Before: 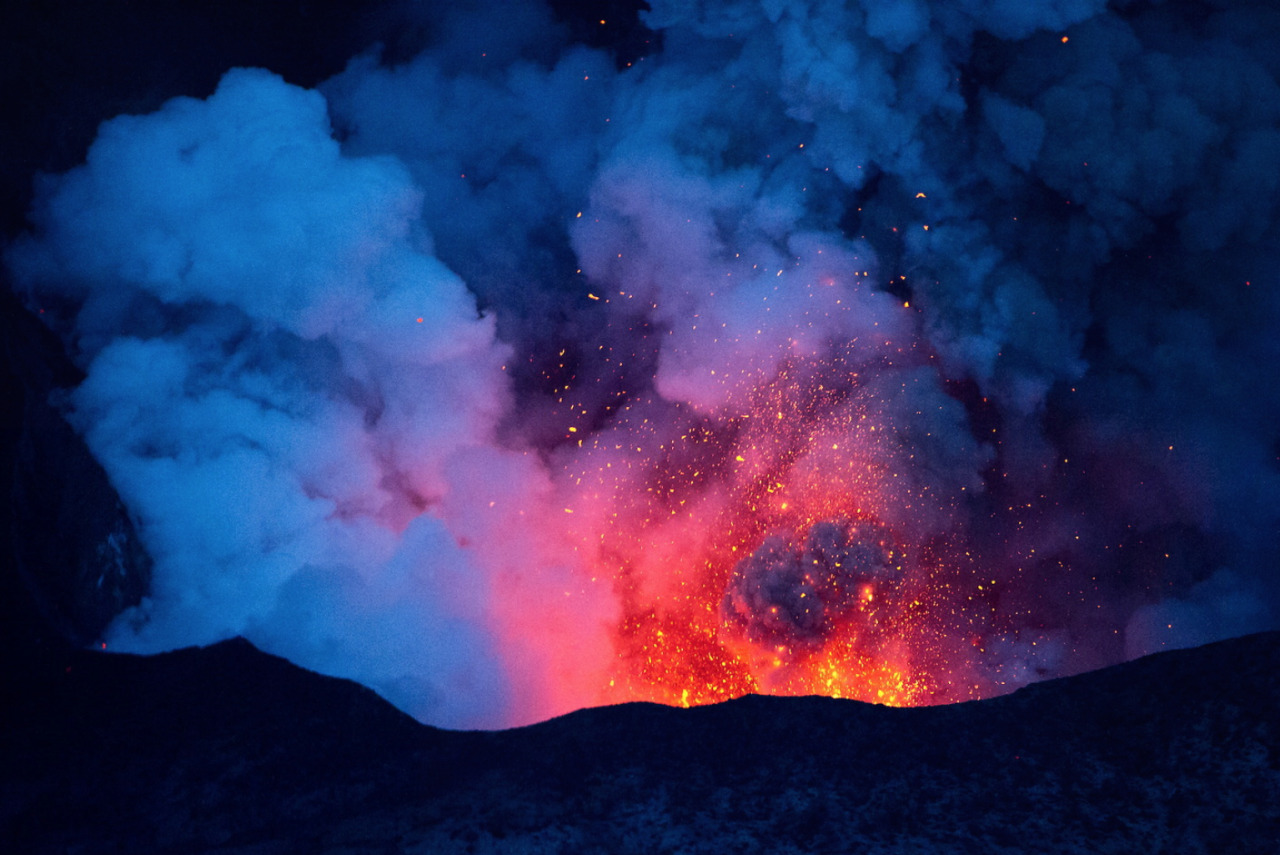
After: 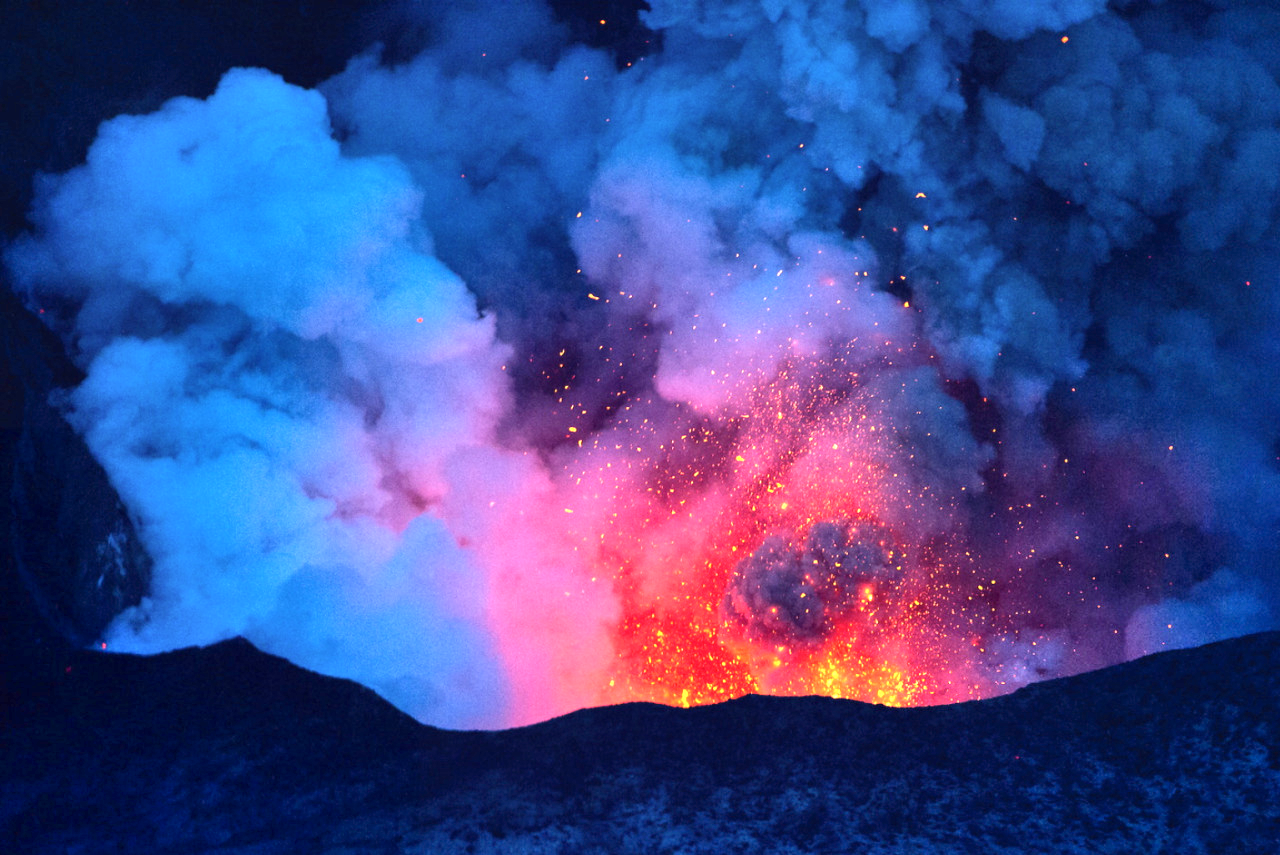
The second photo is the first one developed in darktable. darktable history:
exposure: black level correction 0, exposure 1 EV, compensate highlight preservation false
shadows and highlights: shadows 47.67, highlights -42.98, soften with gaussian
